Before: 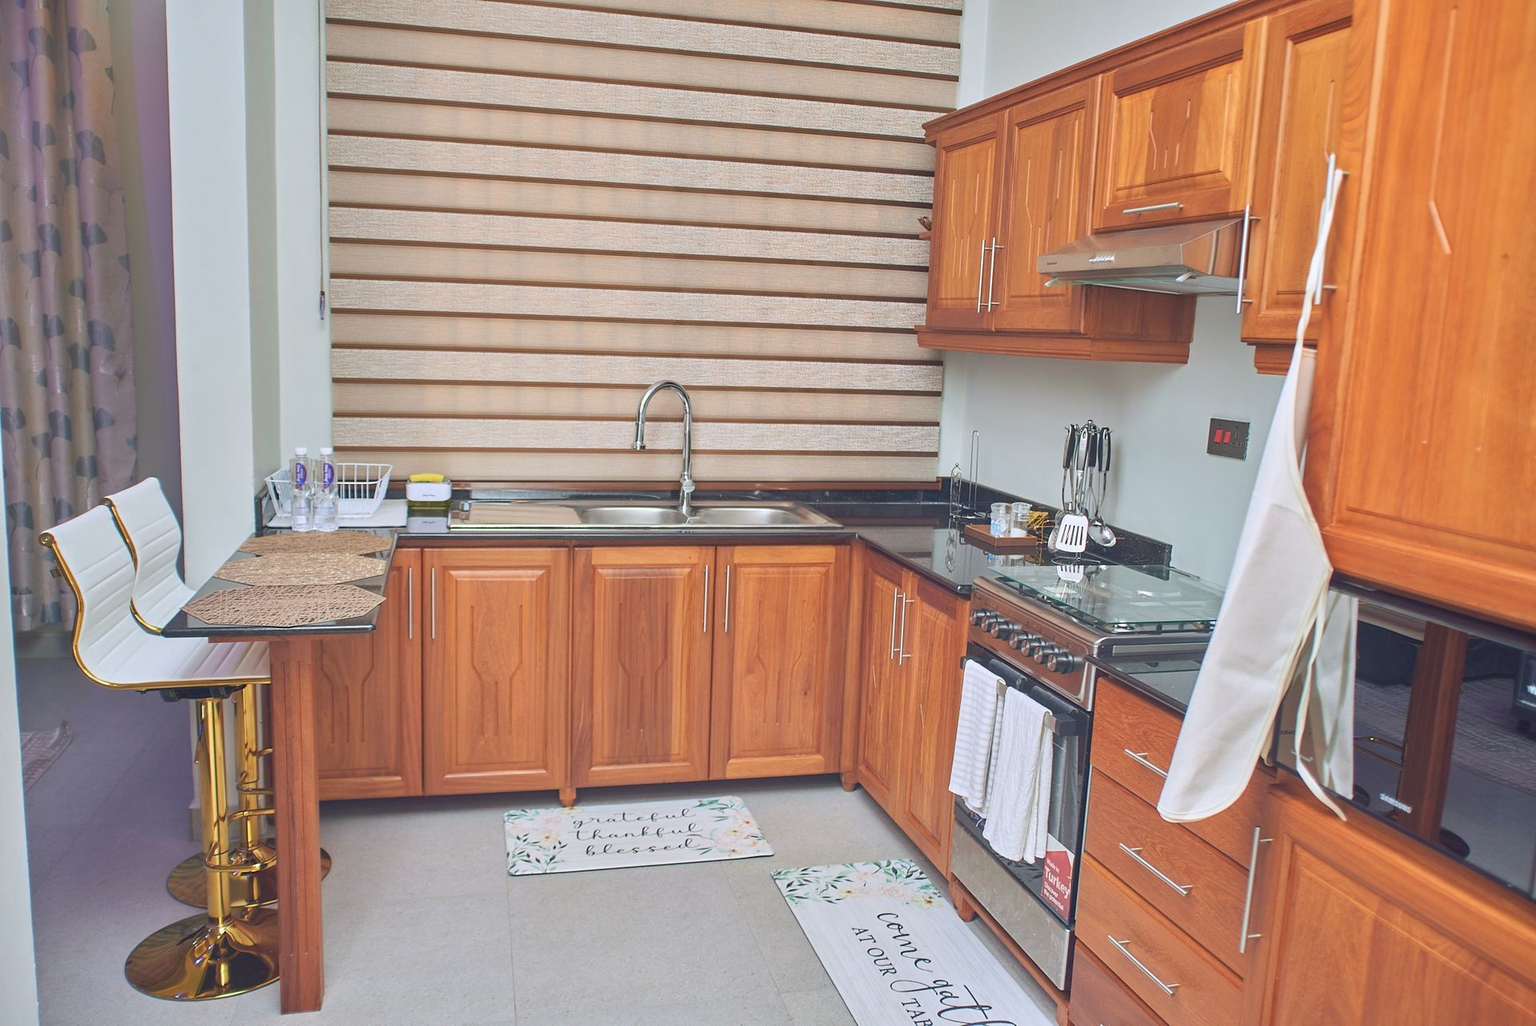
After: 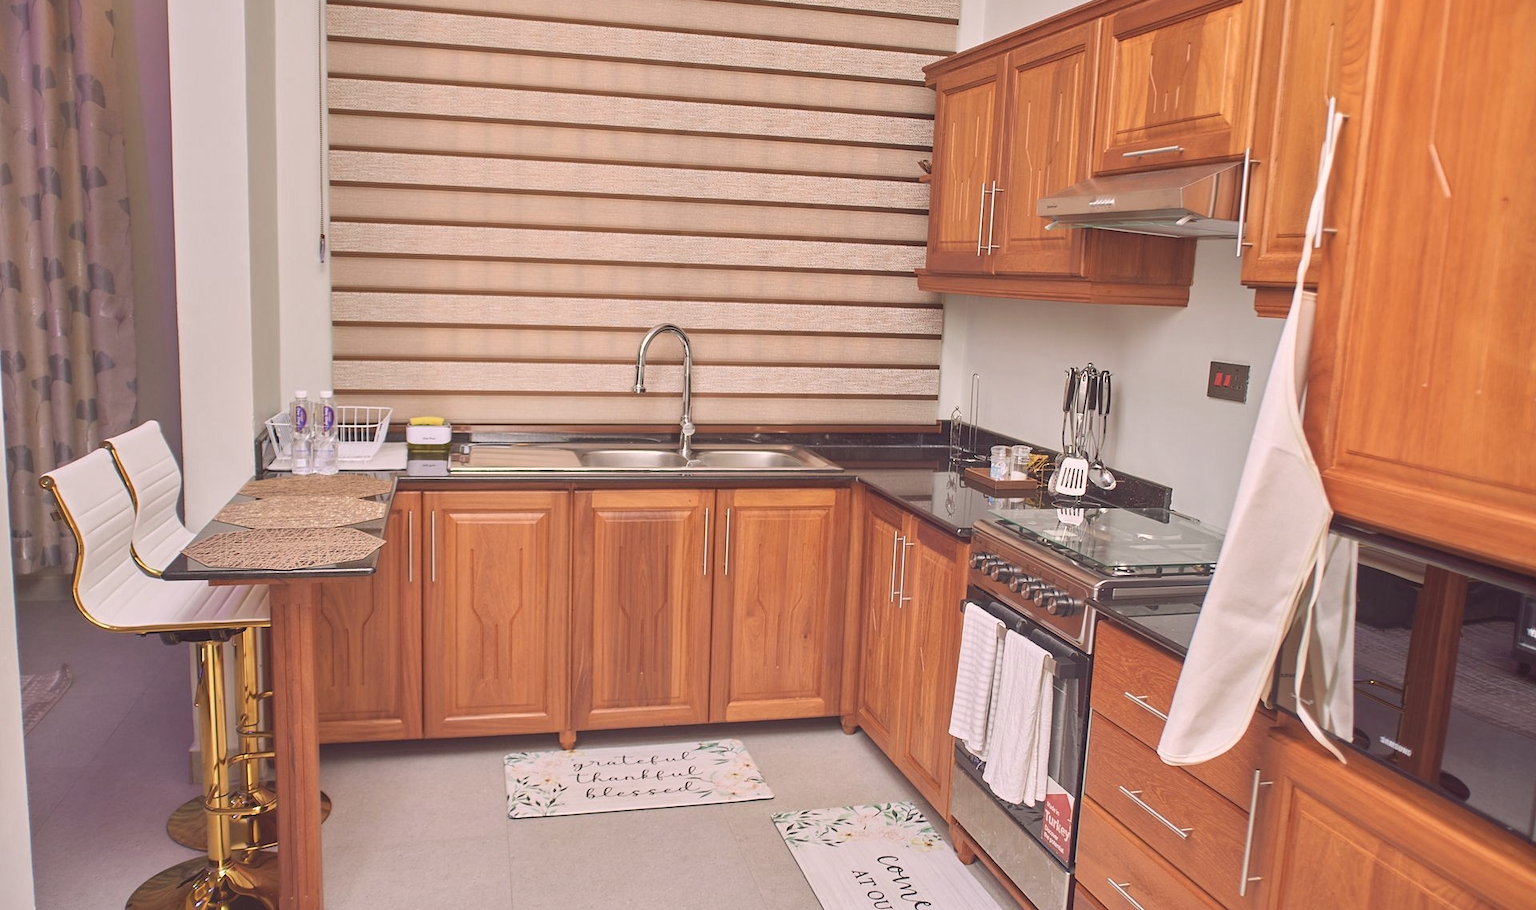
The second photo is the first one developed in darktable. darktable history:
crop and rotate: top 5.609%, bottom 5.609%
color correction: highlights a* 10.21, highlights b* 9.79, shadows a* 8.61, shadows b* 7.88, saturation 0.8
